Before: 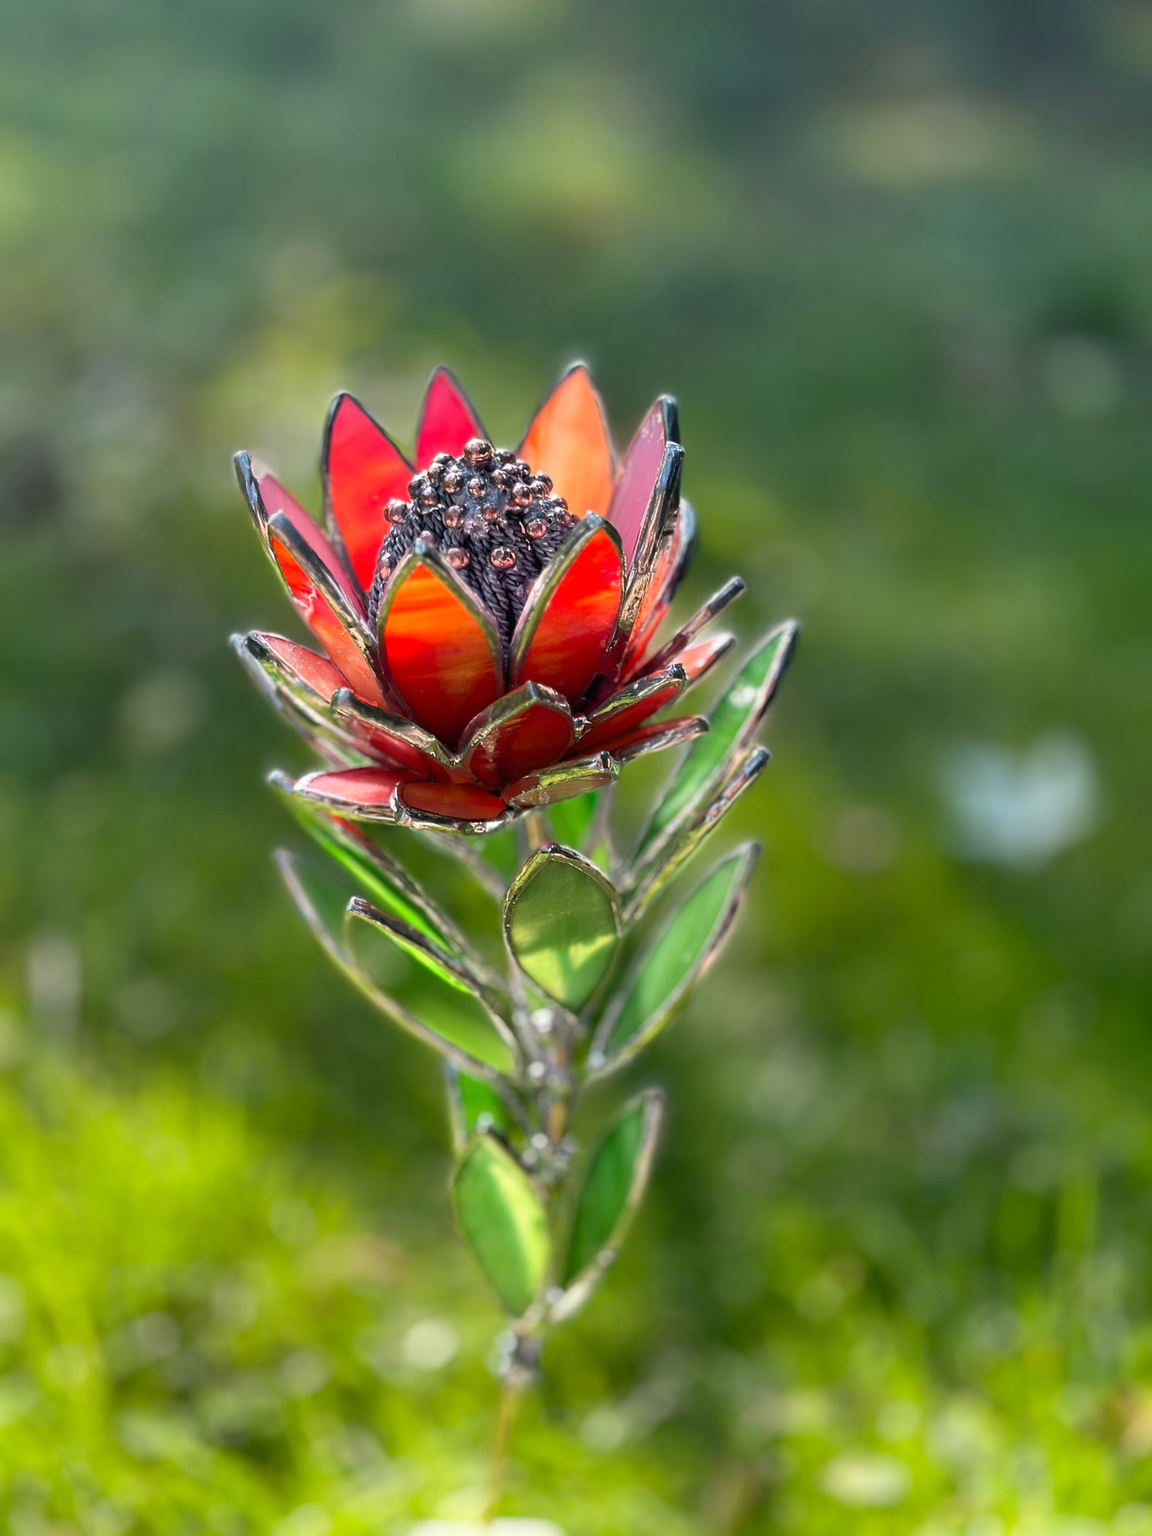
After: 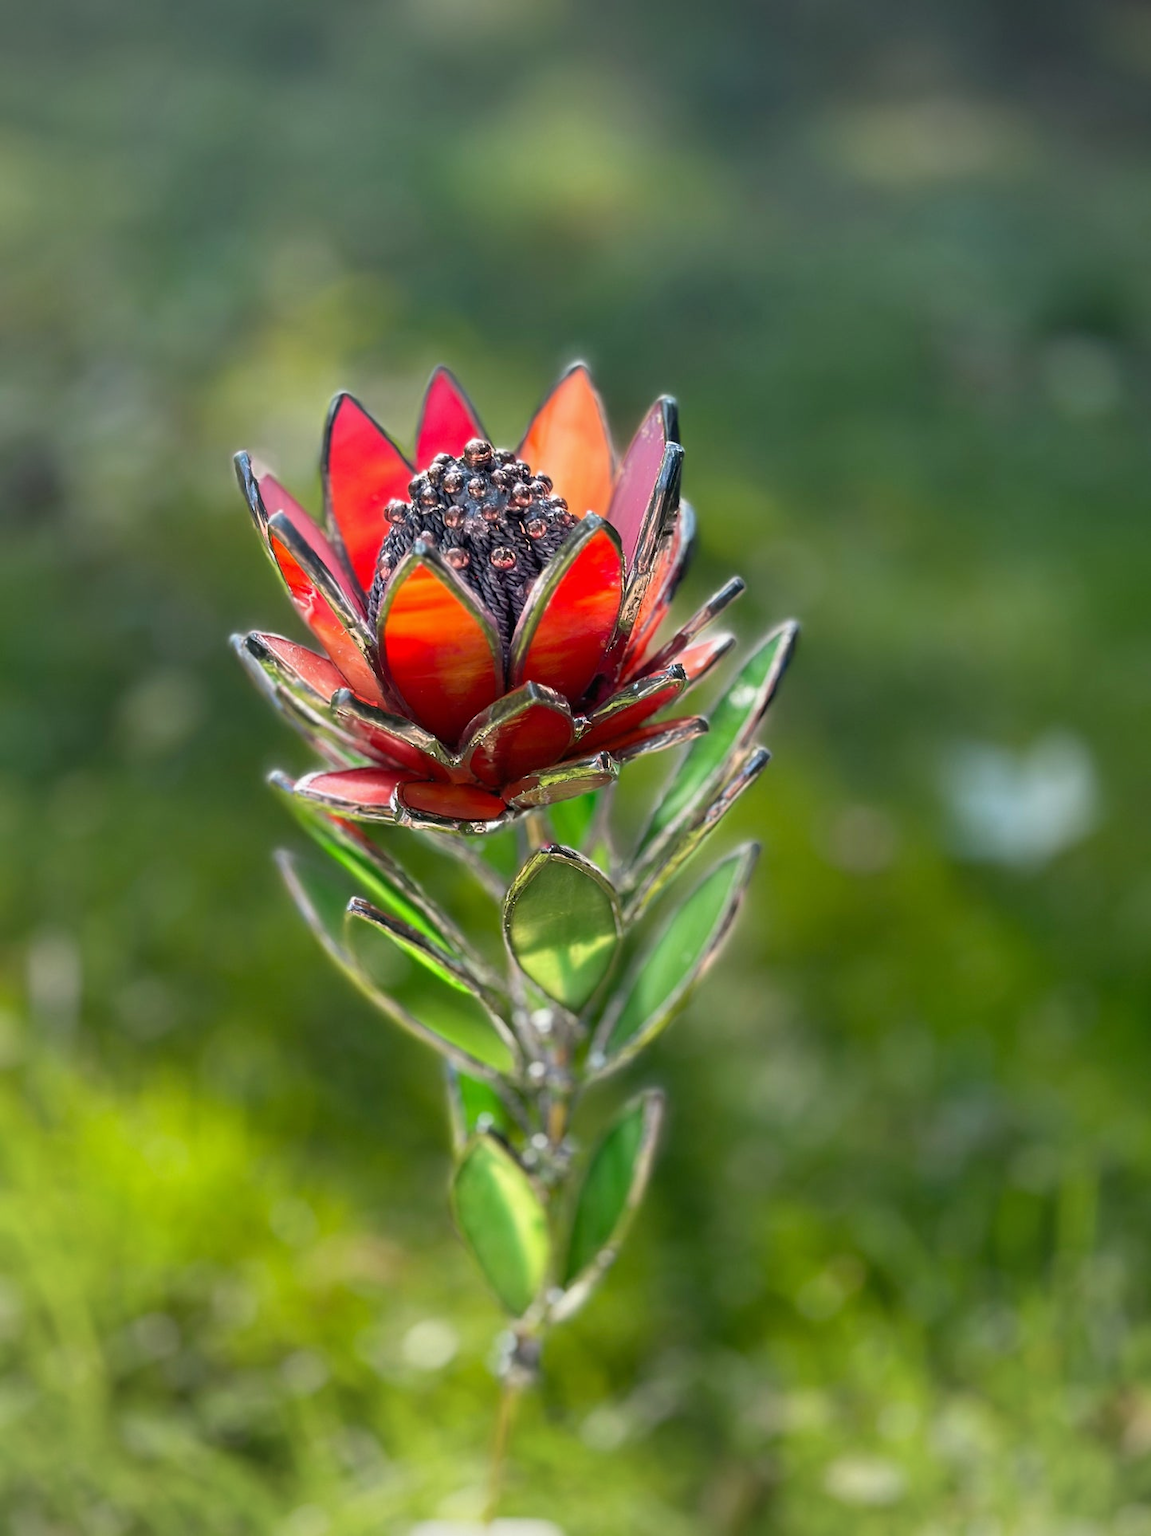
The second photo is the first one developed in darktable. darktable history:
exposure: exposure -0.05 EV
vignetting: fall-off radius 60.92%
